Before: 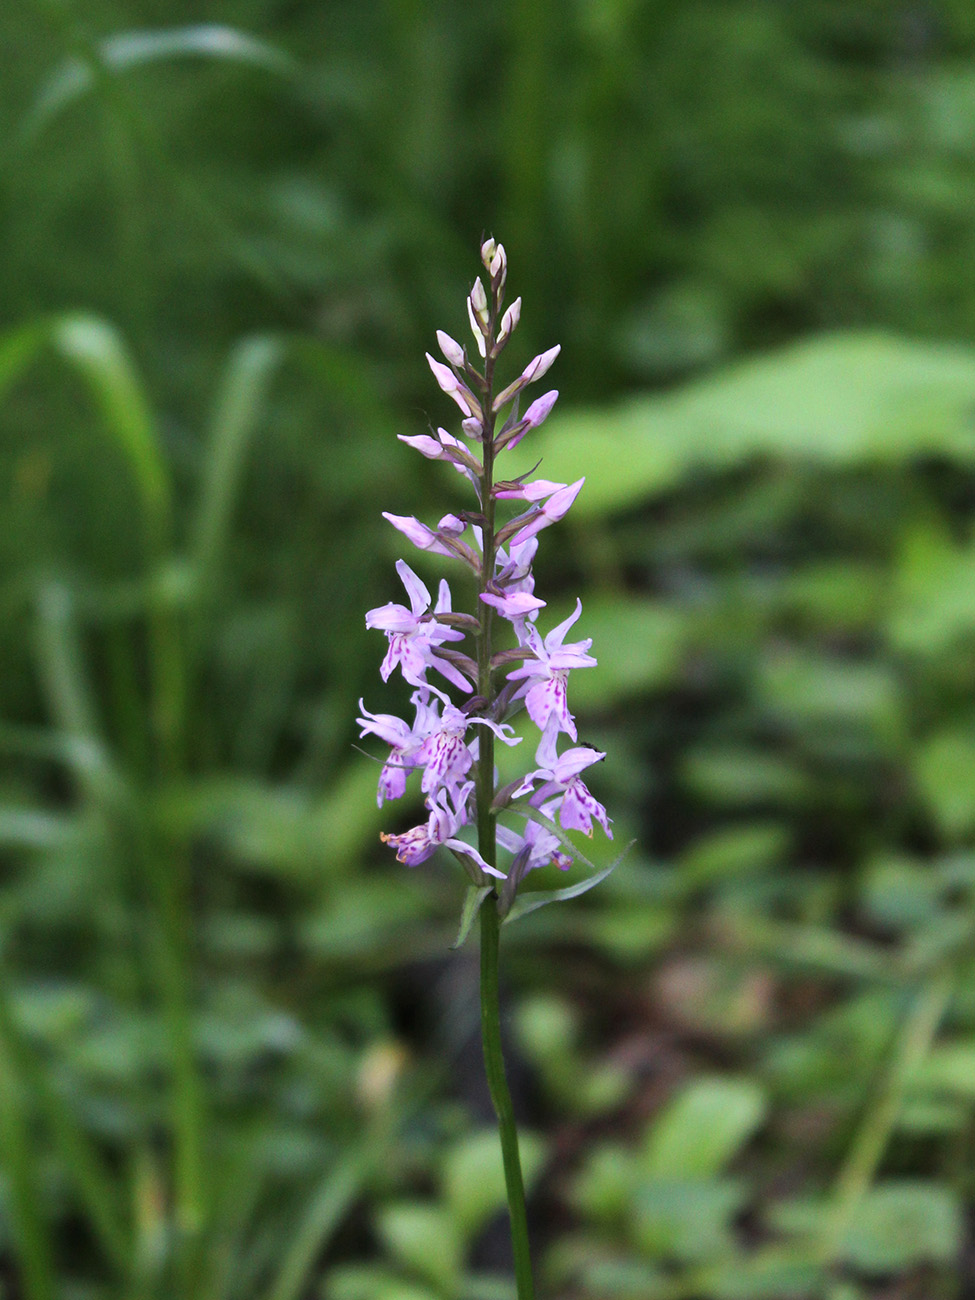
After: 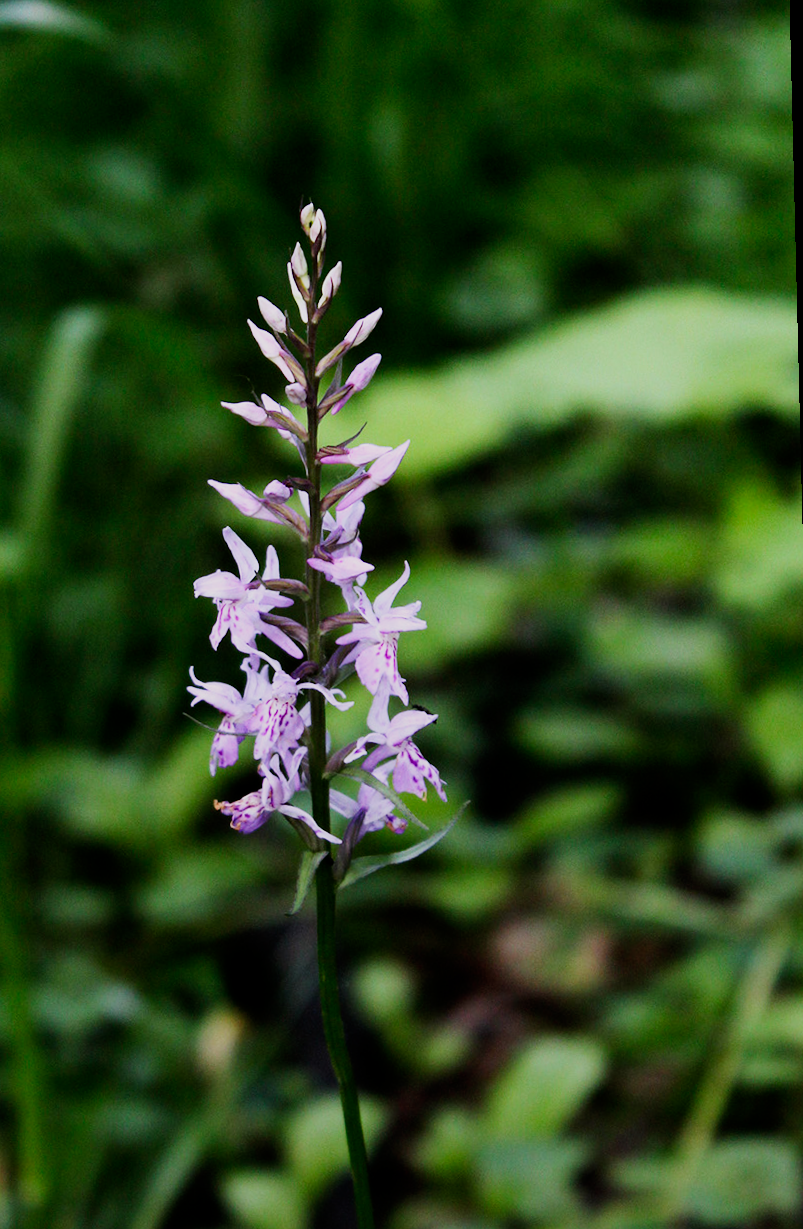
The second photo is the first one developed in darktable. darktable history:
graduated density: rotation -180°, offset 24.95
exposure: black level correction 0.01, exposure 0.014 EV, compensate highlight preservation false
sigmoid: contrast 1.7, skew -0.2, preserve hue 0%, red attenuation 0.1, red rotation 0.035, green attenuation 0.1, green rotation -0.017, blue attenuation 0.15, blue rotation -0.052, base primaries Rec2020
crop: left 17.582%, bottom 0.031%
rotate and perspective: rotation -1.42°, crop left 0.016, crop right 0.984, crop top 0.035, crop bottom 0.965
